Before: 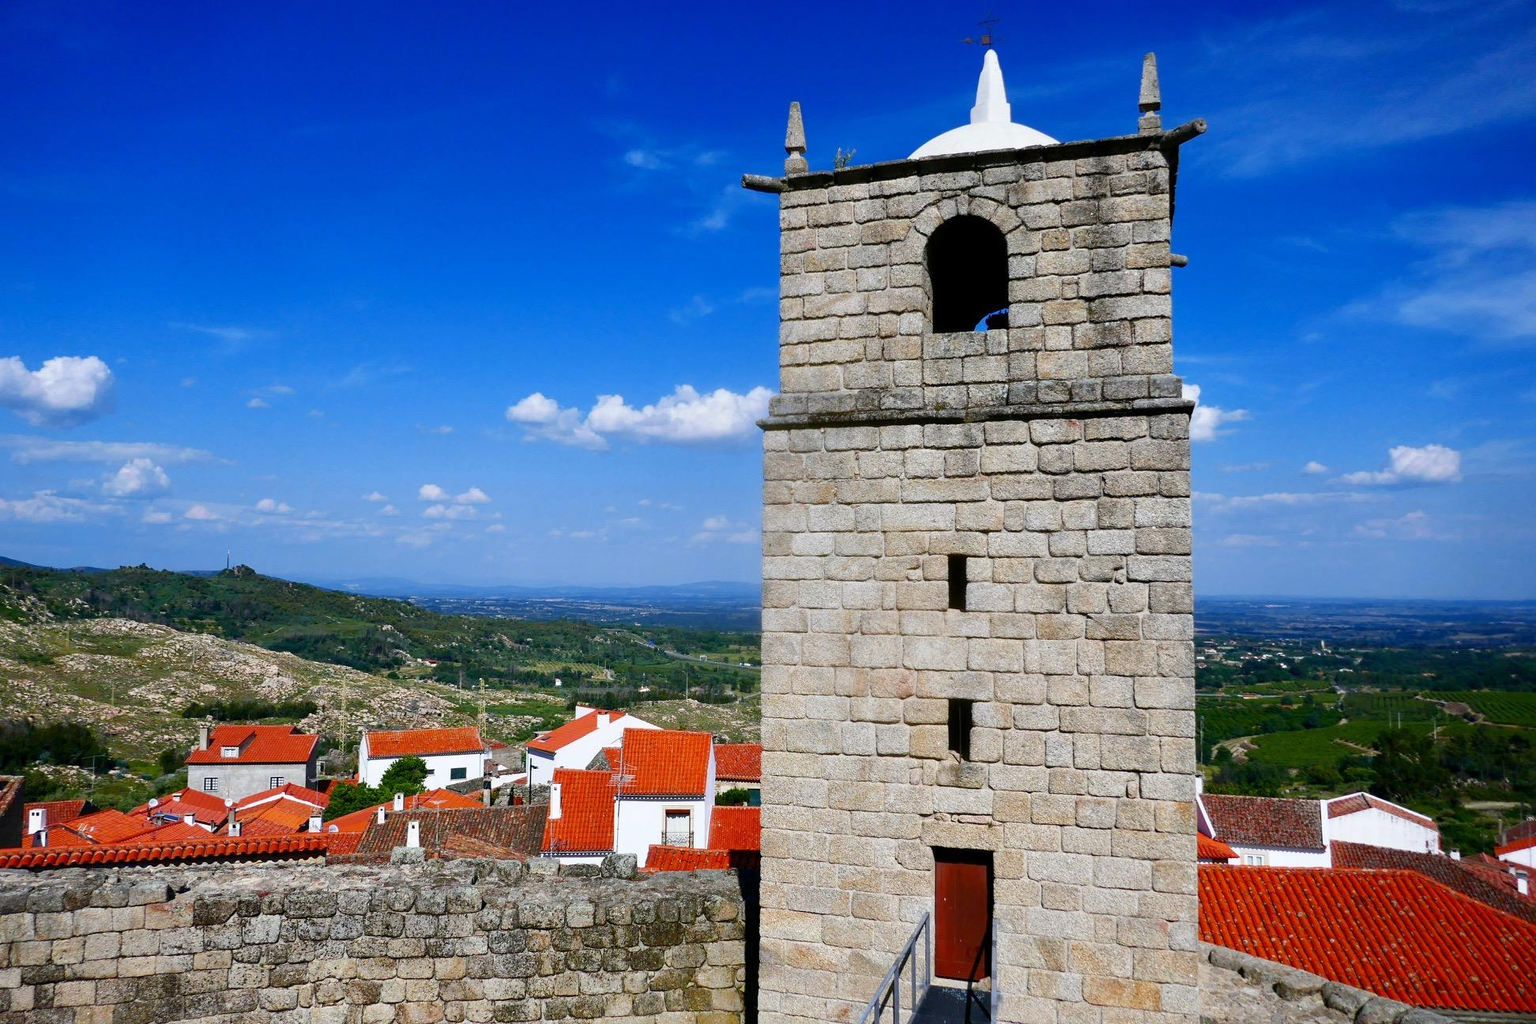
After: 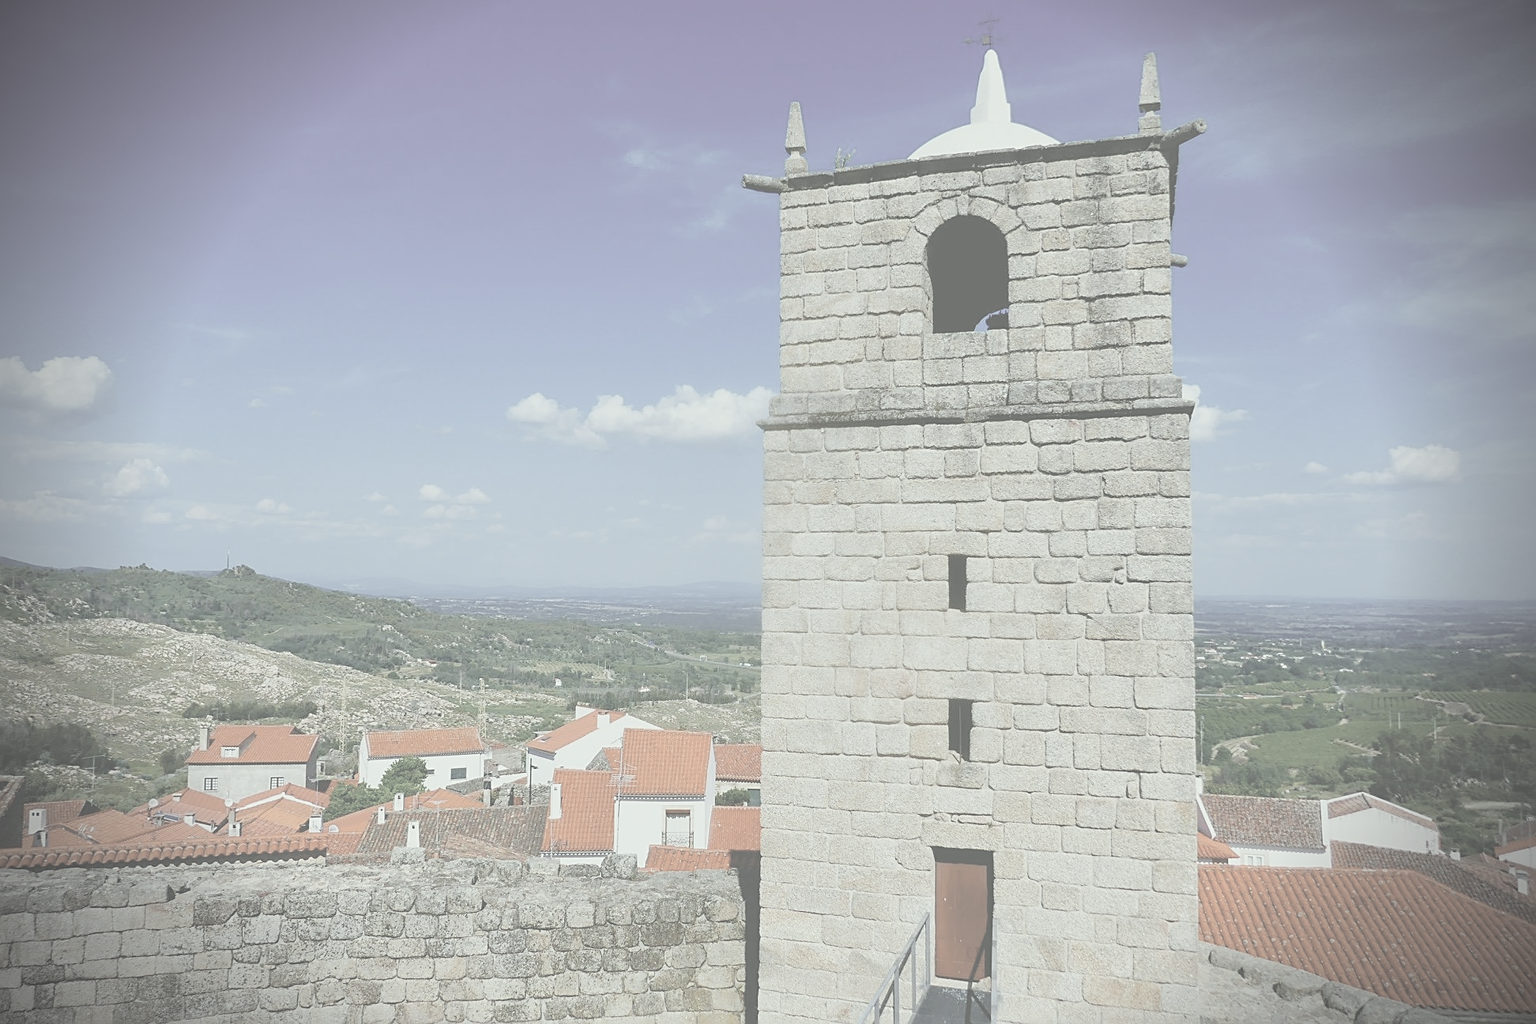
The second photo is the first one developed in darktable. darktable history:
sharpen: on, module defaults
contrast brightness saturation: contrast -0.32, brightness 0.75, saturation -0.78 | blend: blend mode normal, opacity 100%; mask: uniform (no mask)
color correction: highlights a* -2.68, highlights b* 2.57
vignetting: width/height ratio 1.094
